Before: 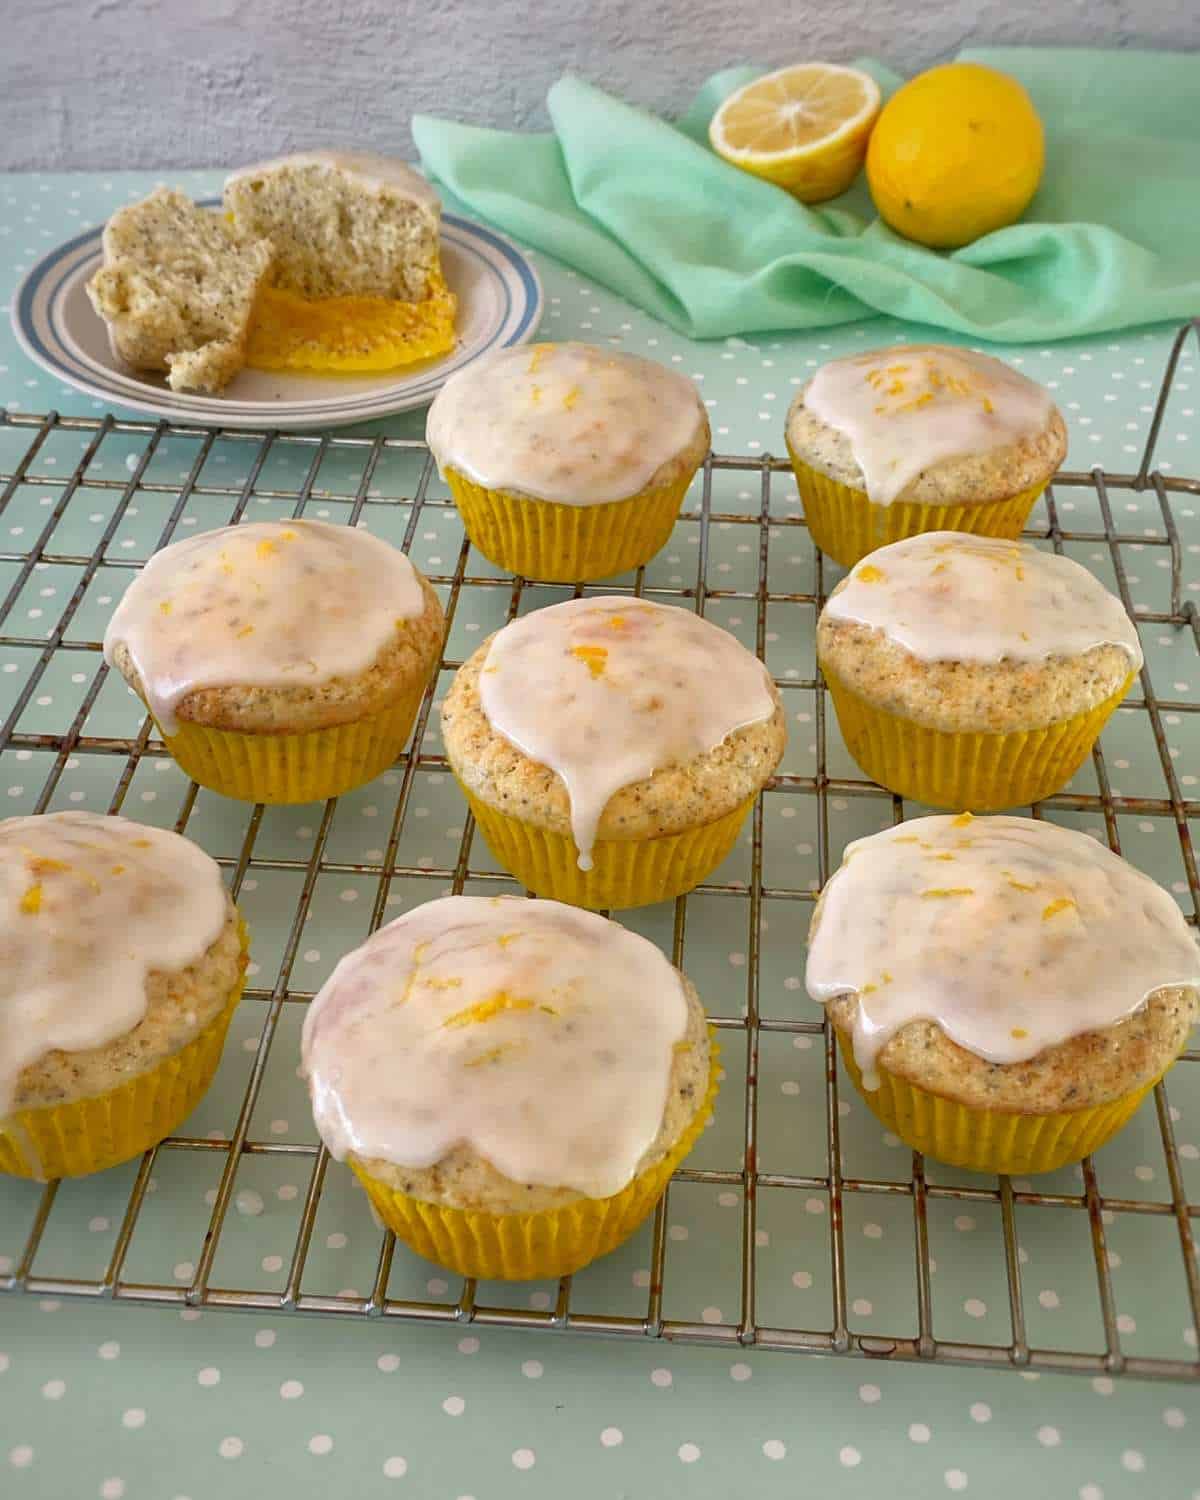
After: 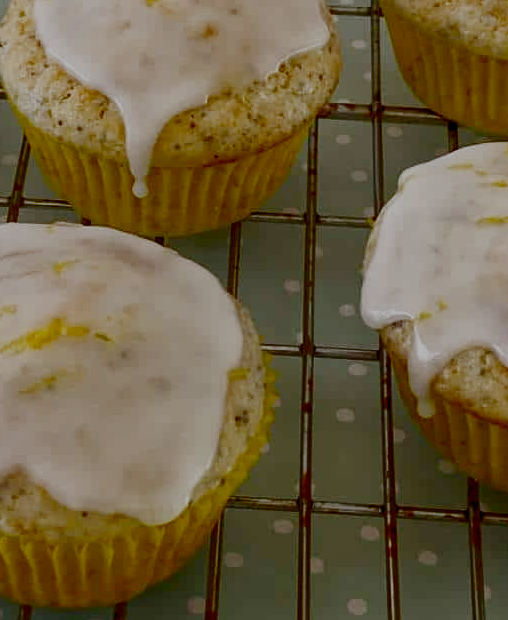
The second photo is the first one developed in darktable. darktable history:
crop: left 37.134%, top 44.918%, right 20.523%, bottom 13.697%
filmic rgb: black relative exposure -6.91 EV, white relative exposure 5.6 EV, hardness 2.85, preserve chrominance no, color science v4 (2020), type of noise poissonian
contrast brightness saturation: brightness -0.526
exposure: black level correction 0.003, exposure 0.391 EV, compensate highlight preservation false
